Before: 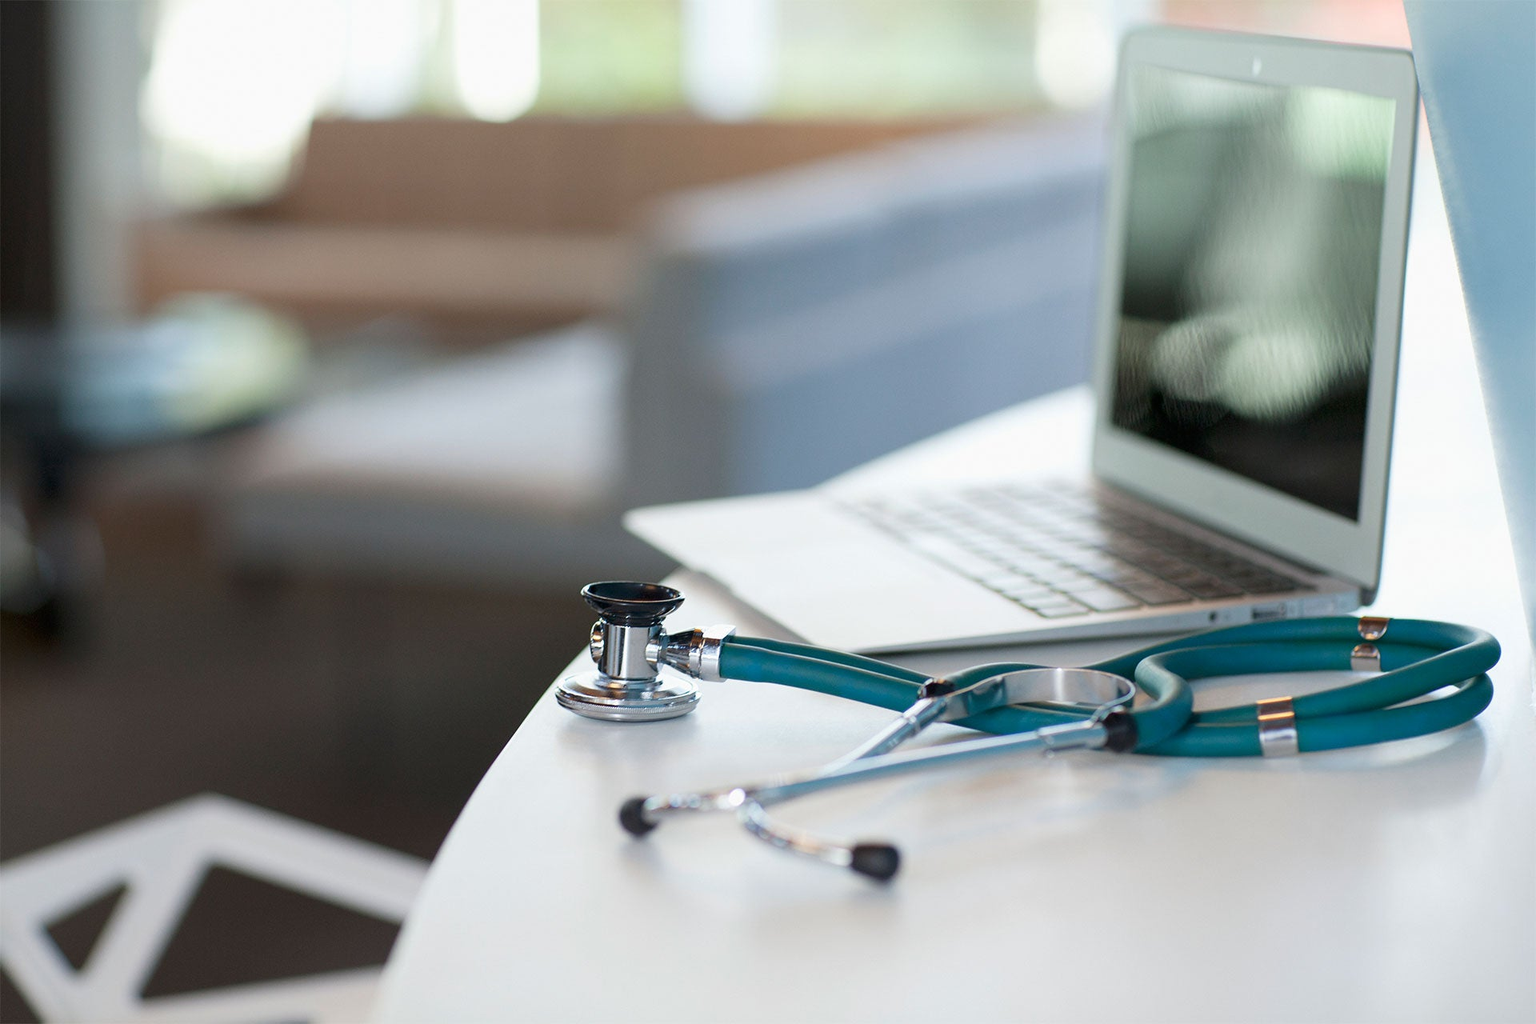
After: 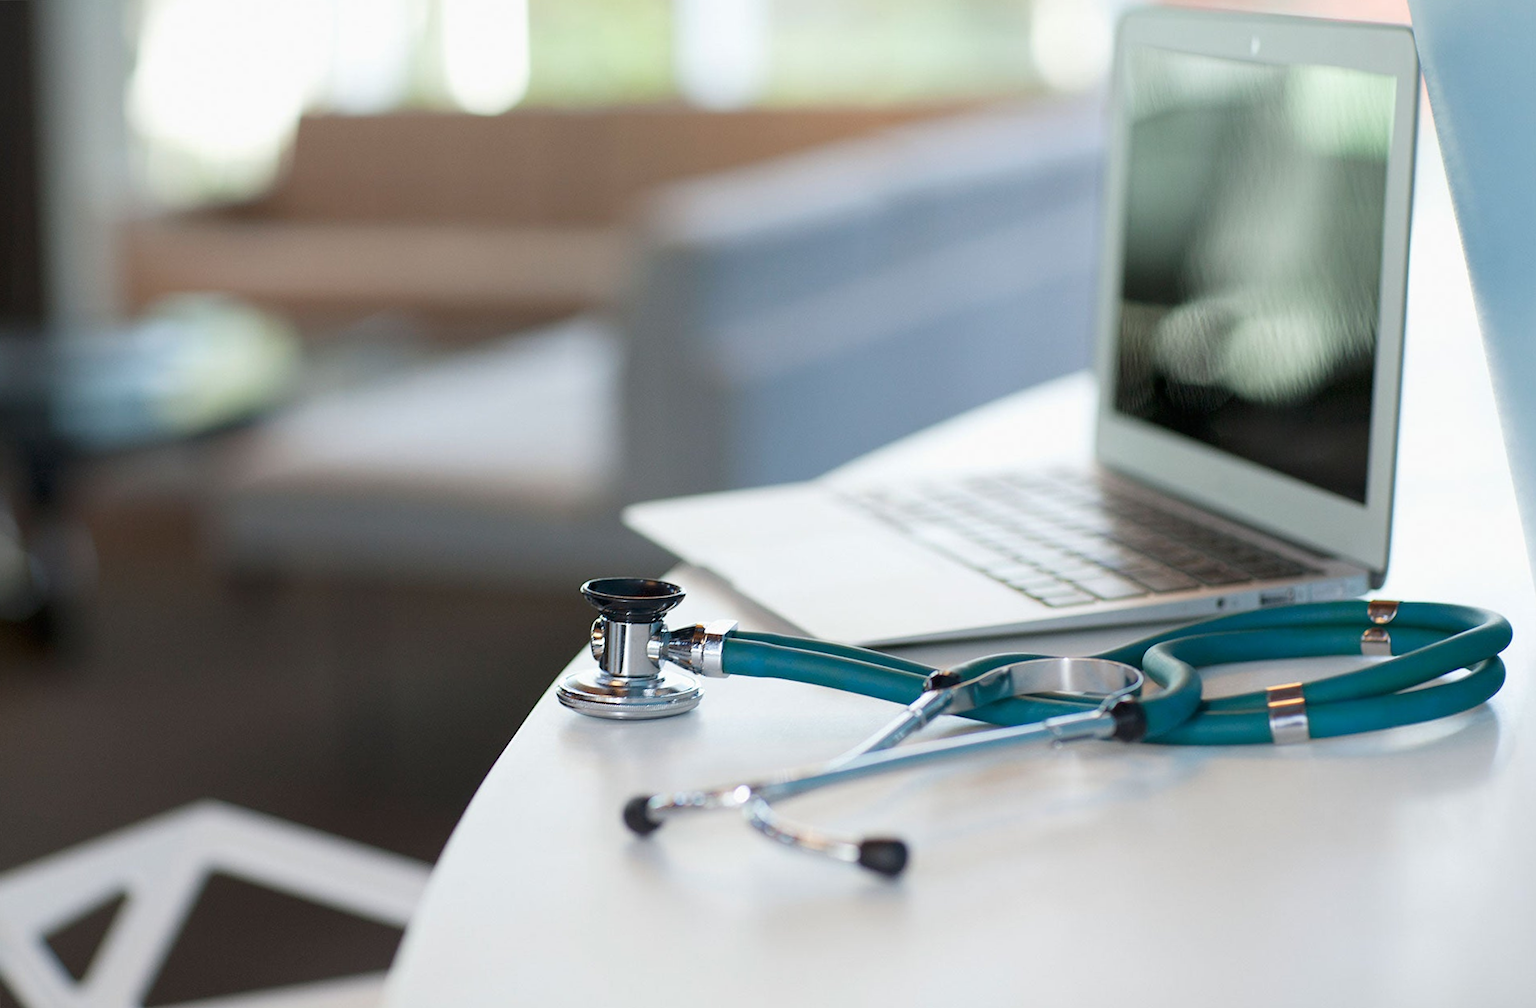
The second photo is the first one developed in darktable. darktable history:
tone equalizer: on, module defaults
rotate and perspective: rotation -1°, crop left 0.011, crop right 0.989, crop top 0.025, crop bottom 0.975
